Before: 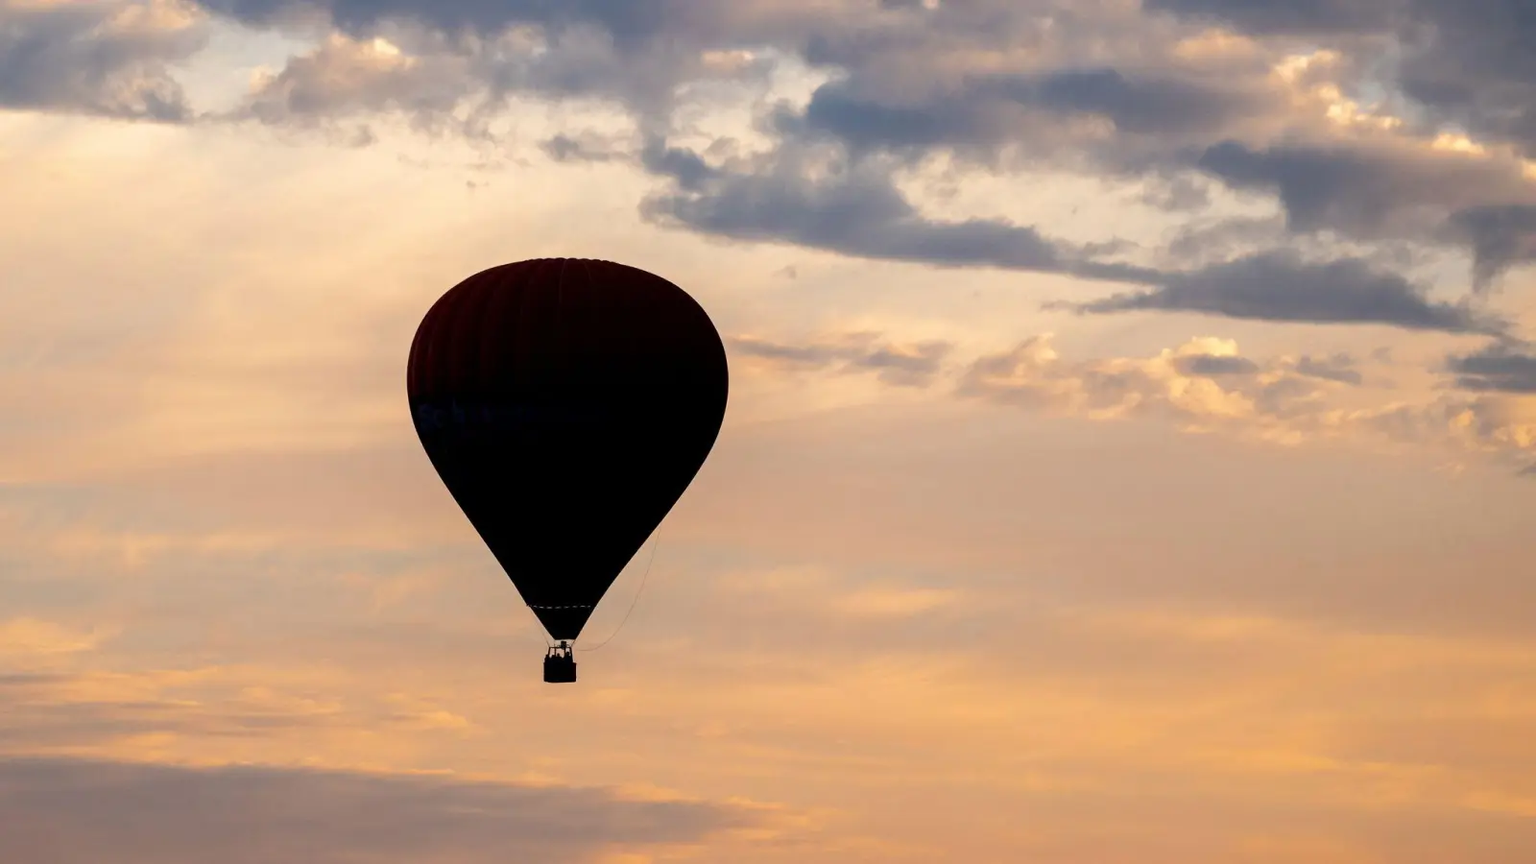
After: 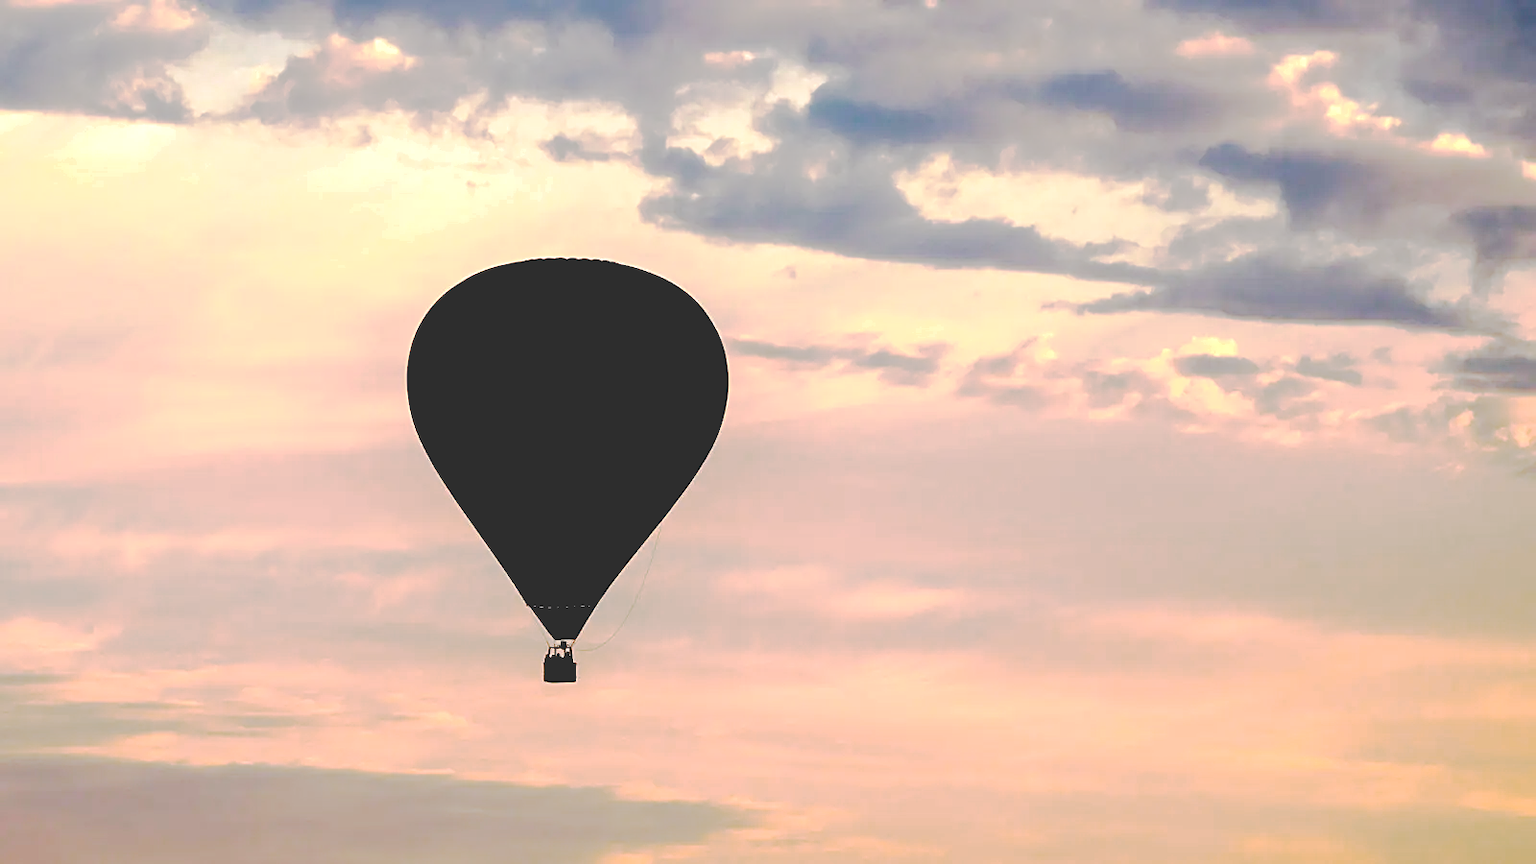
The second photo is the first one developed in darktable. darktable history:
sharpen: on, module defaults
color correction: highlights b* 0.029, saturation 0.978
base curve: curves: ch0 [(0.065, 0.026) (0.236, 0.358) (0.53, 0.546) (0.777, 0.841) (0.924, 0.992)], preserve colors none
exposure: exposure 0.209 EV, compensate exposure bias true, compensate highlight preservation false
color zones: curves: ch0 [(0.25, 0.5) (0.347, 0.092) (0.75, 0.5)]; ch1 [(0.25, 0.5) (0.33, 0.51) (0.75, 0.5)]
